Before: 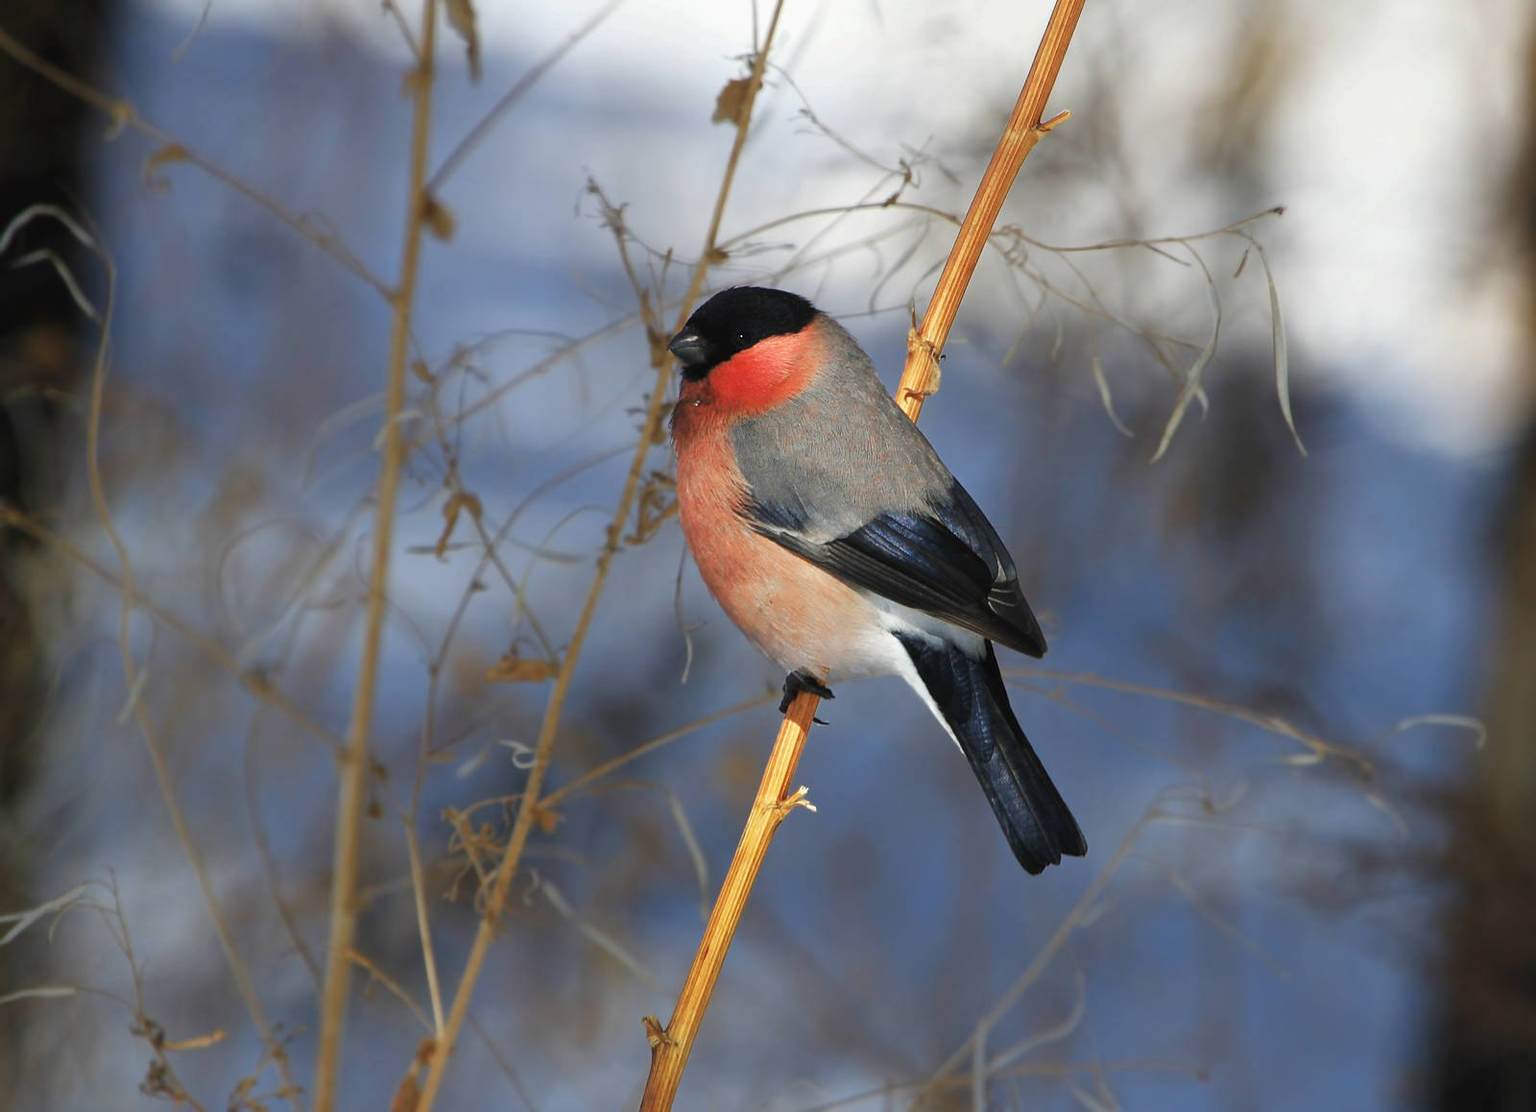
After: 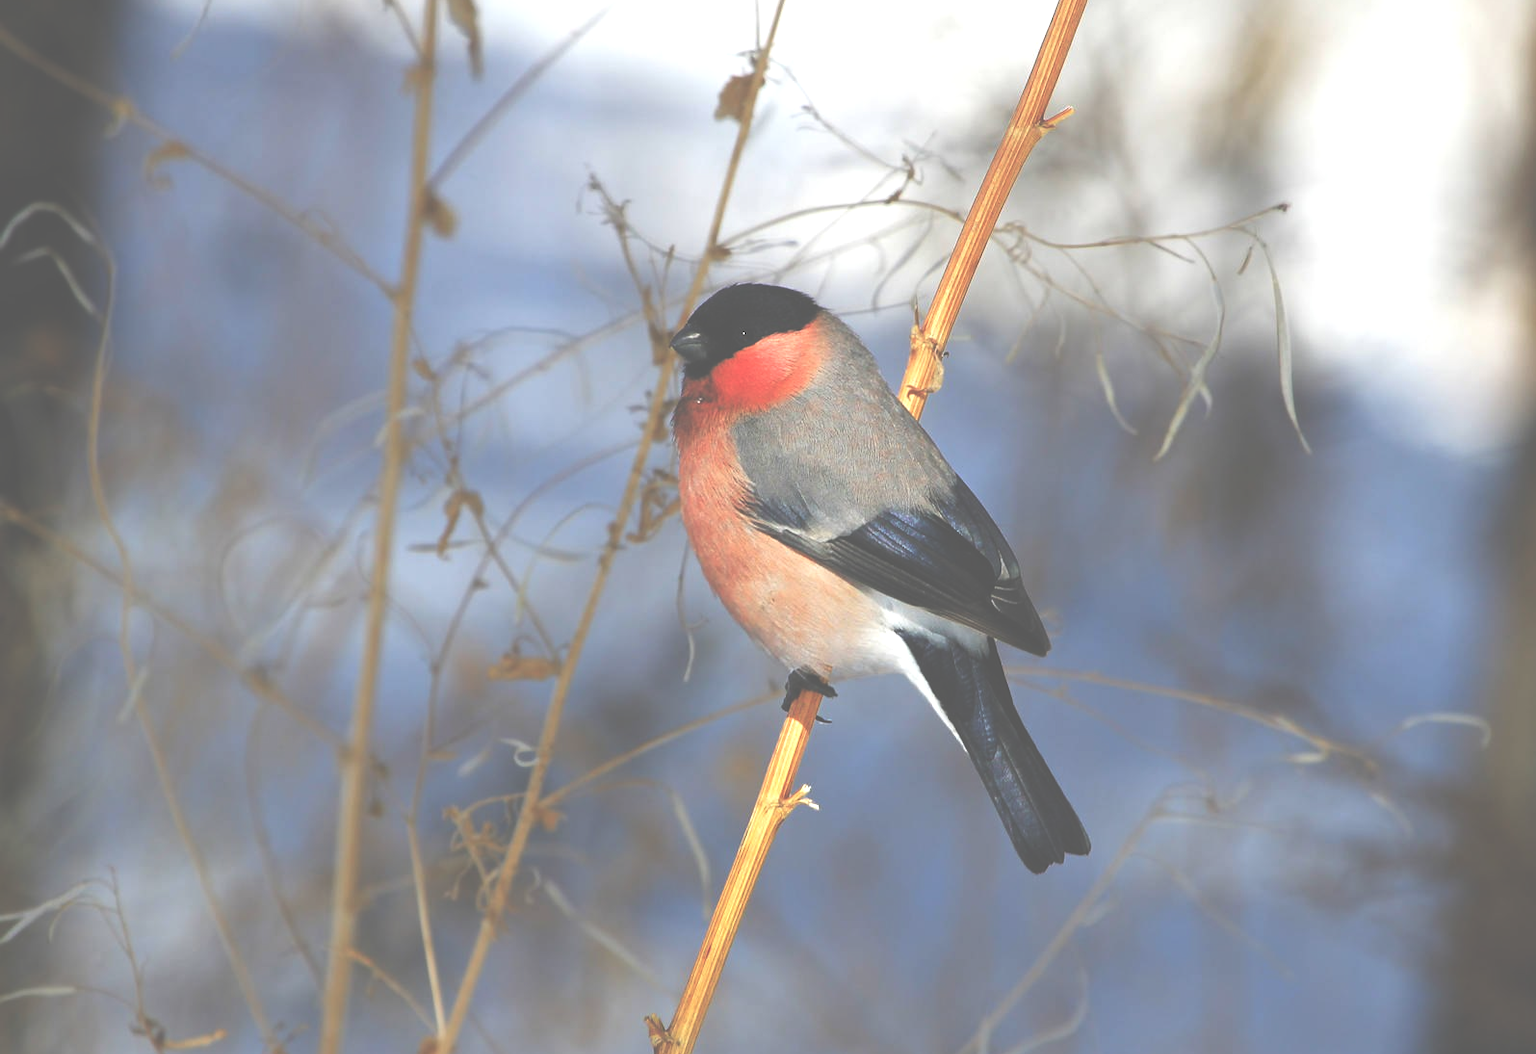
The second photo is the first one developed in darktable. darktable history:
crop: top 0.366%, right 0.256%, bottom 5.046%
exposure: black level correction -0.073, exposure 0.5 EV, compensate highlight preservation false
